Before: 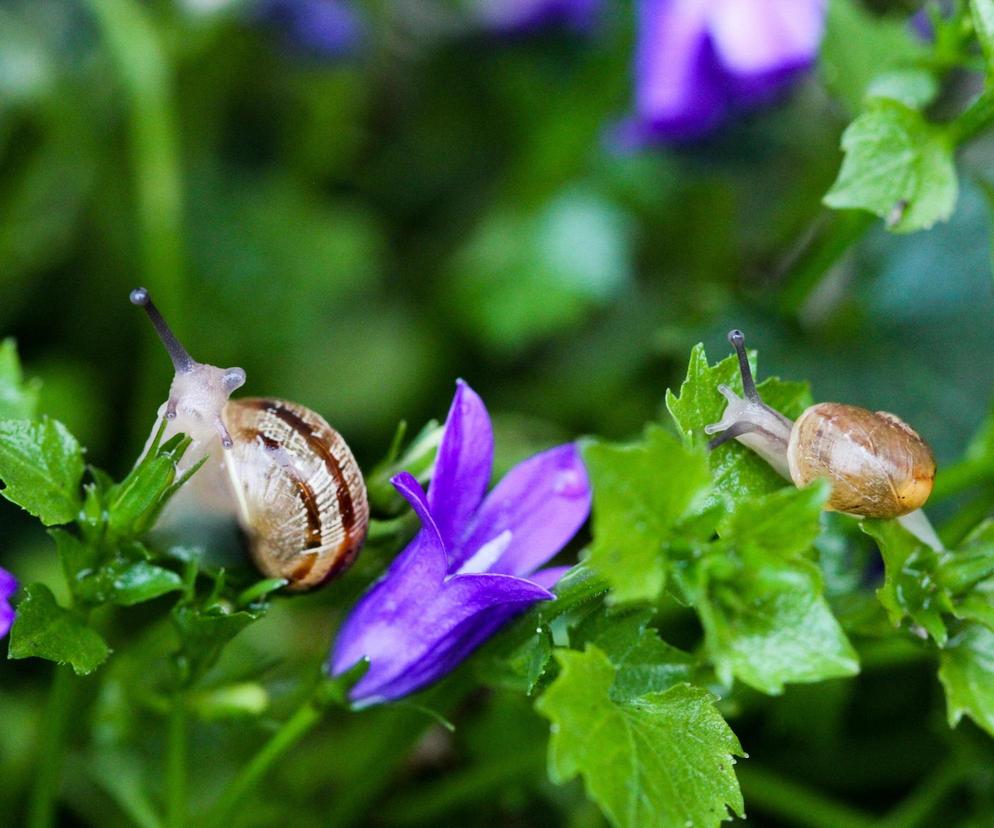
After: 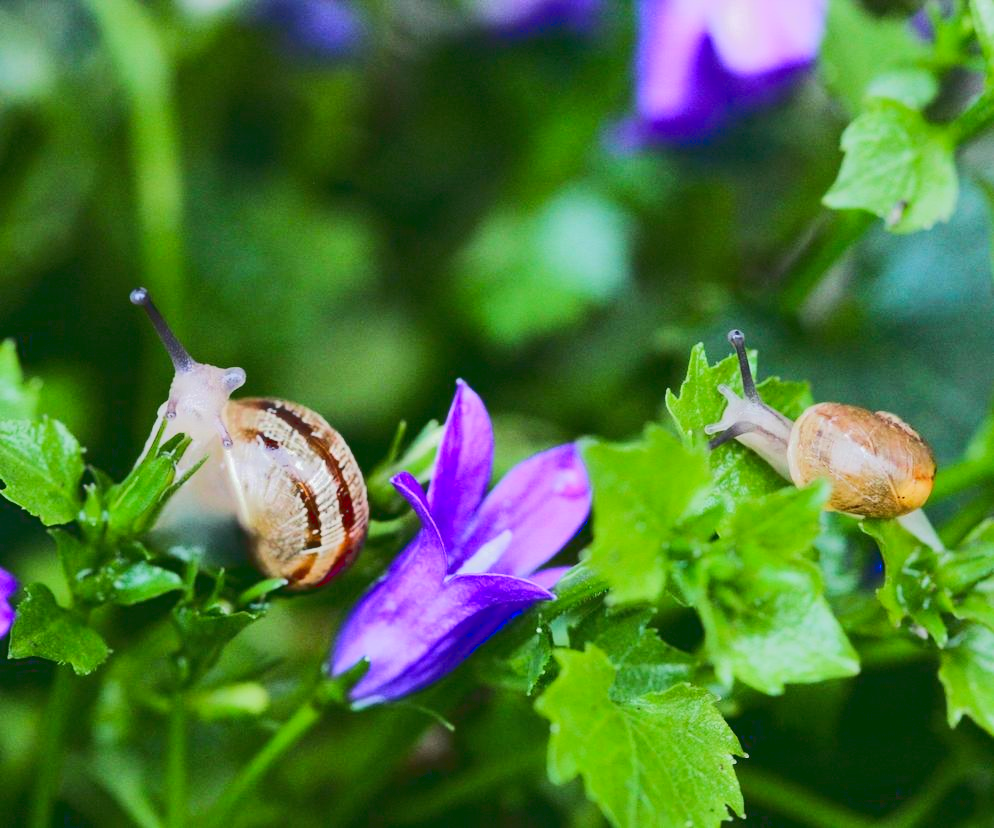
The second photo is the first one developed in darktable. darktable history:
tone curve: curves: ch0 [(0, 0) (0.003, 0.145) (0.011, 0.148) (0.025, 0.15) (0.044, 0.159) (0.069, 0.16) (0.1, 0.164) (0.136, 0.182) (0.177, 0.213) (0.224, 0.247) (0.277, 0.298) (0.335, 0.37) (0.399, 0.456) (0.468, 0.552) (0.543, 0.641) (0.623, 0.713) (0.709, 0.768) (0.801, 0.825) (0.898, 0.868) (1, 1)], color space Lab, linked channels, preserve colors none
